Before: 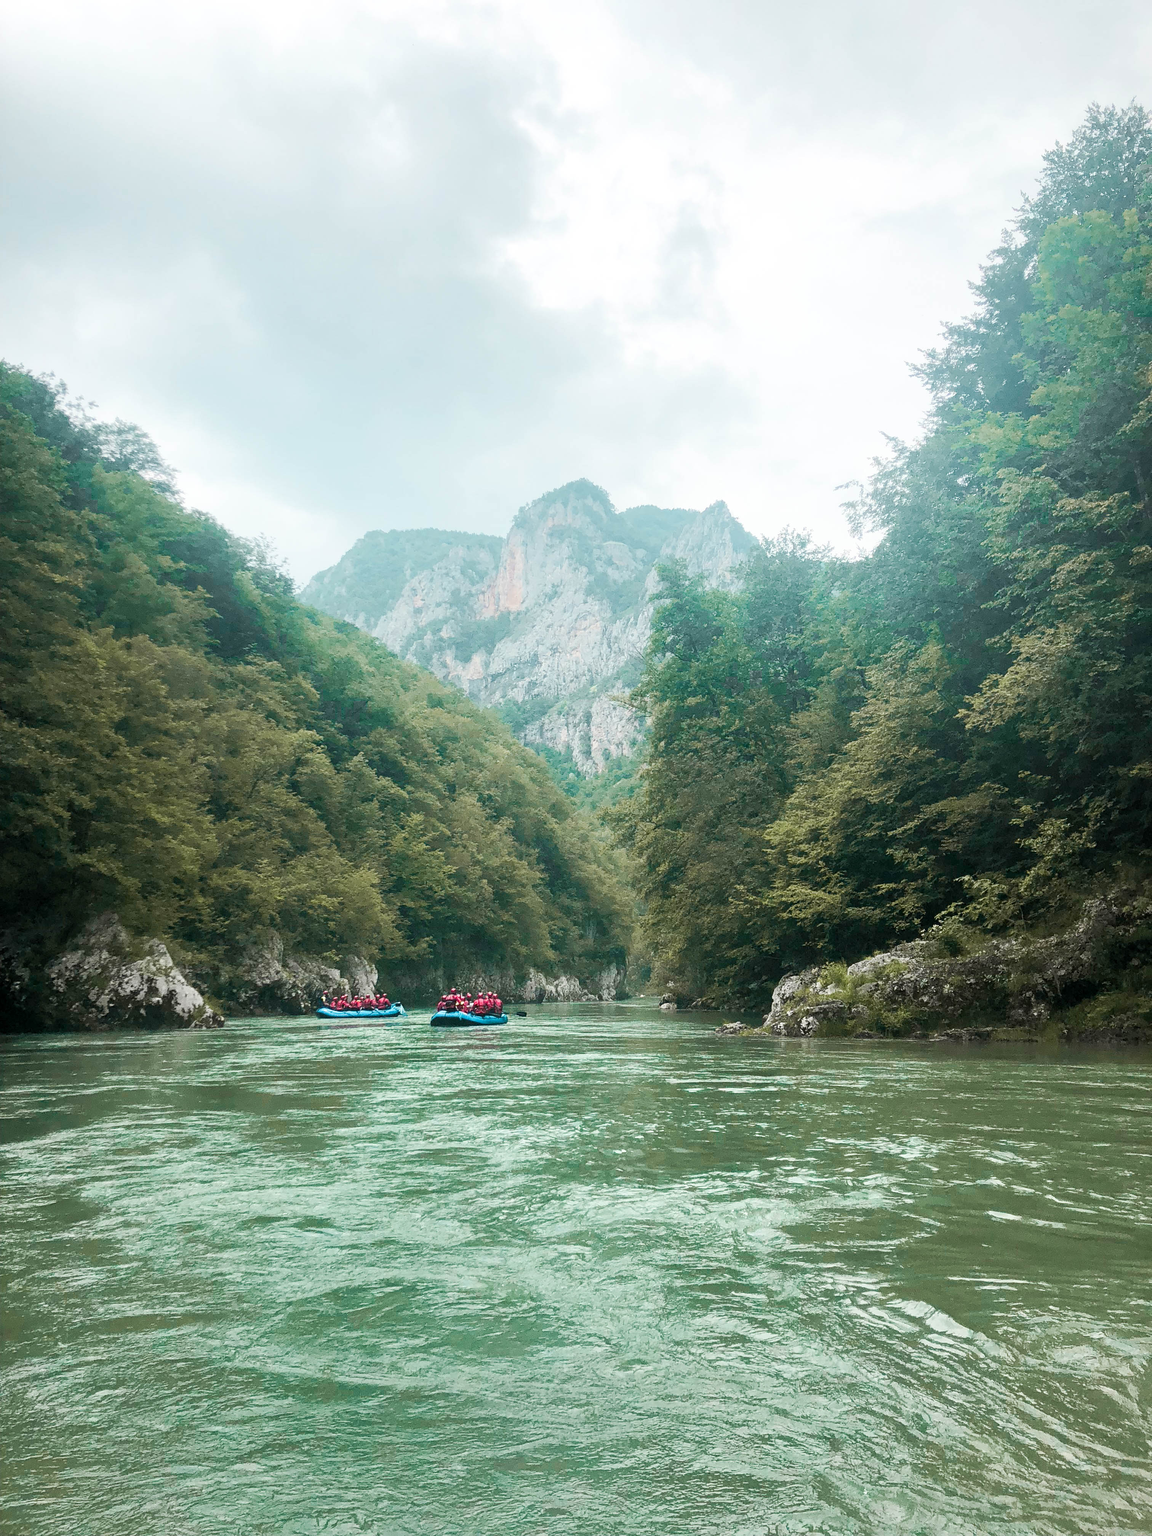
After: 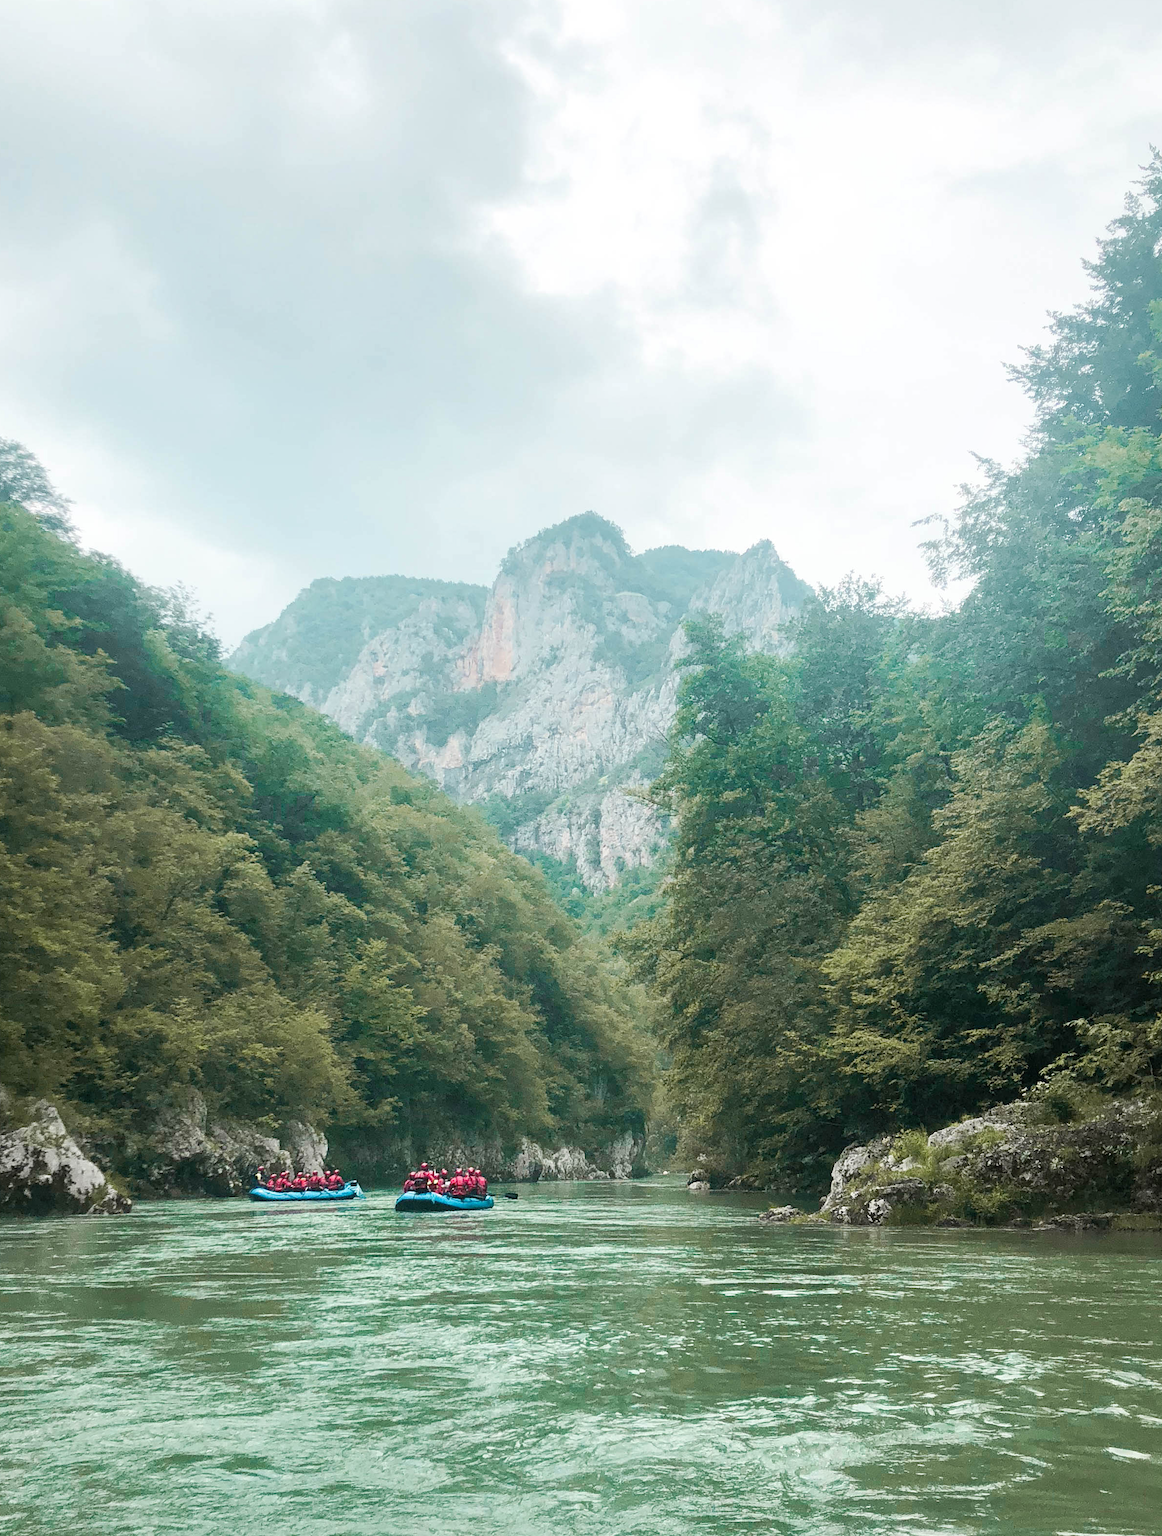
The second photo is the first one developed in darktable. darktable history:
crop and rotate: left 10.581%, top 5.113%, right 10.436%, bottom 16.616%
shadows and highlights: shadows 25.93, highlights -23.33
